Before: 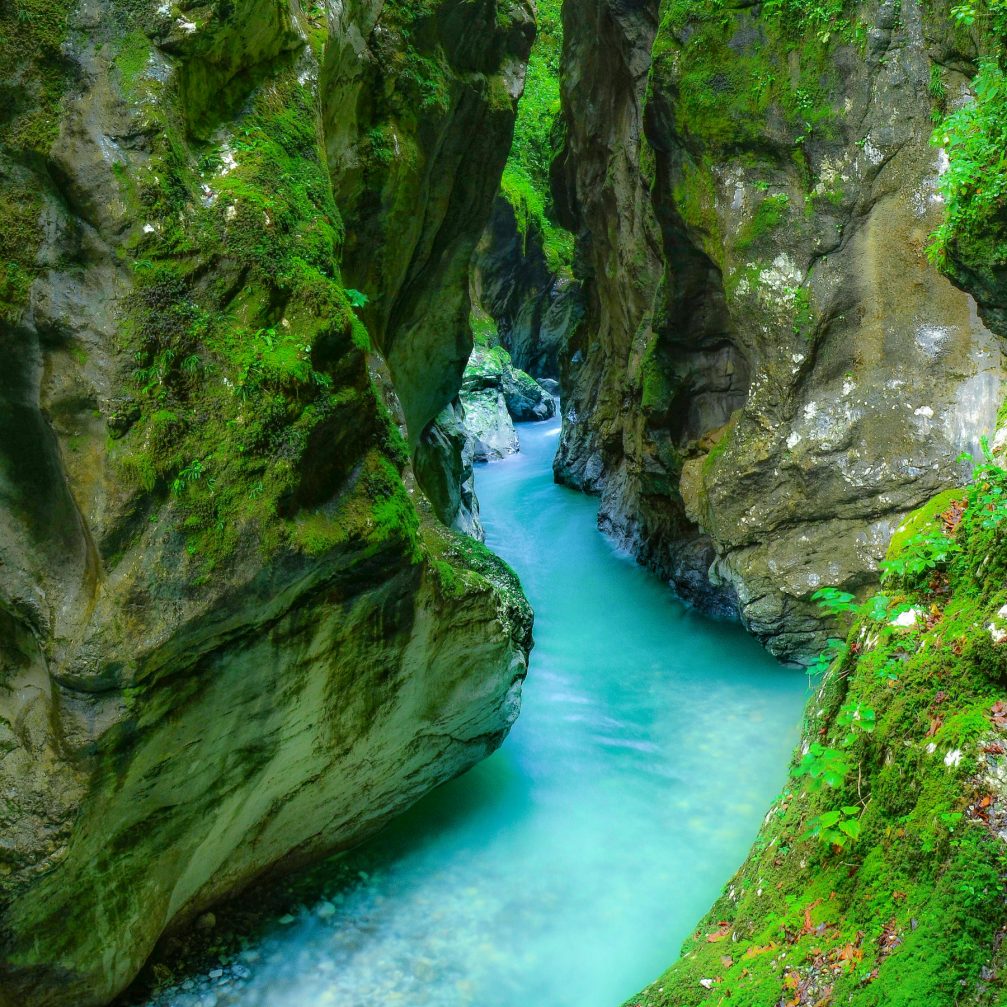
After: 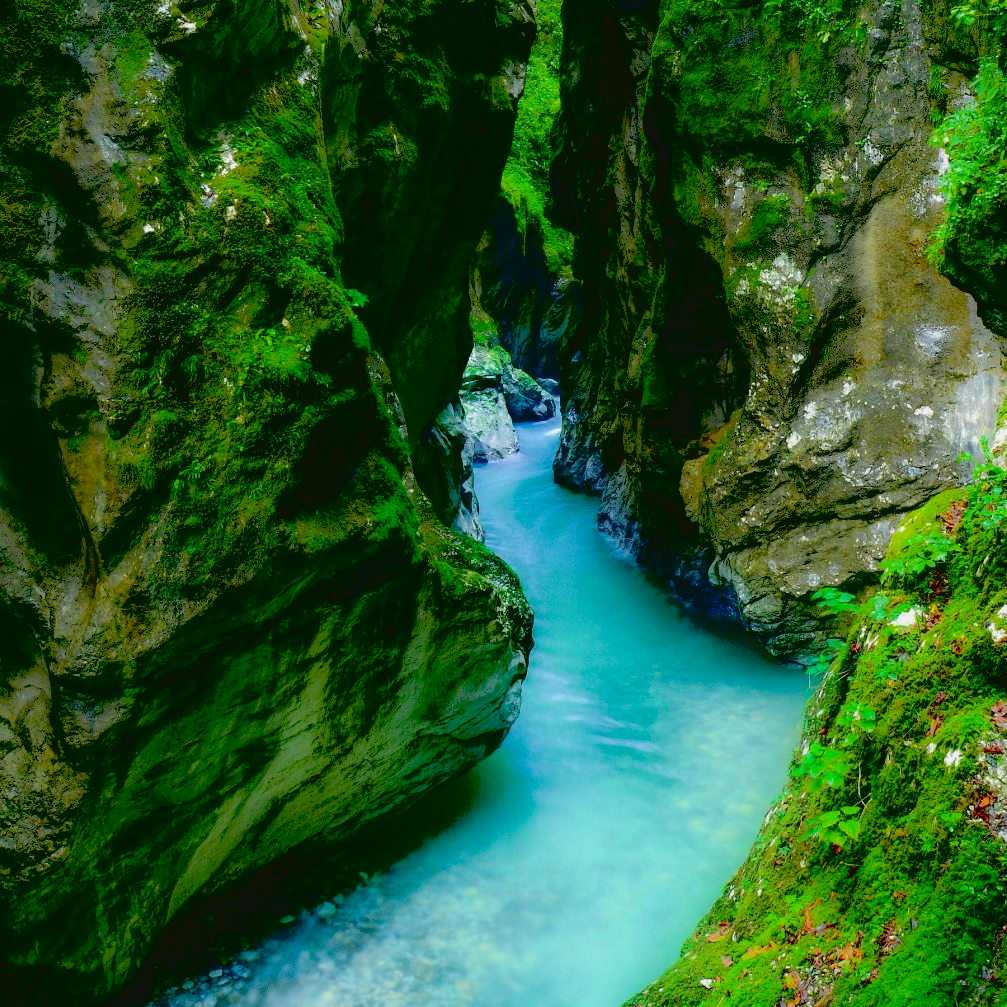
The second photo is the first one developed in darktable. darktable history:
contrast brightness saturation: contrast -0.1, saturation -0.1
exposure: black level correction 0.056, compensate highlight preservation false
